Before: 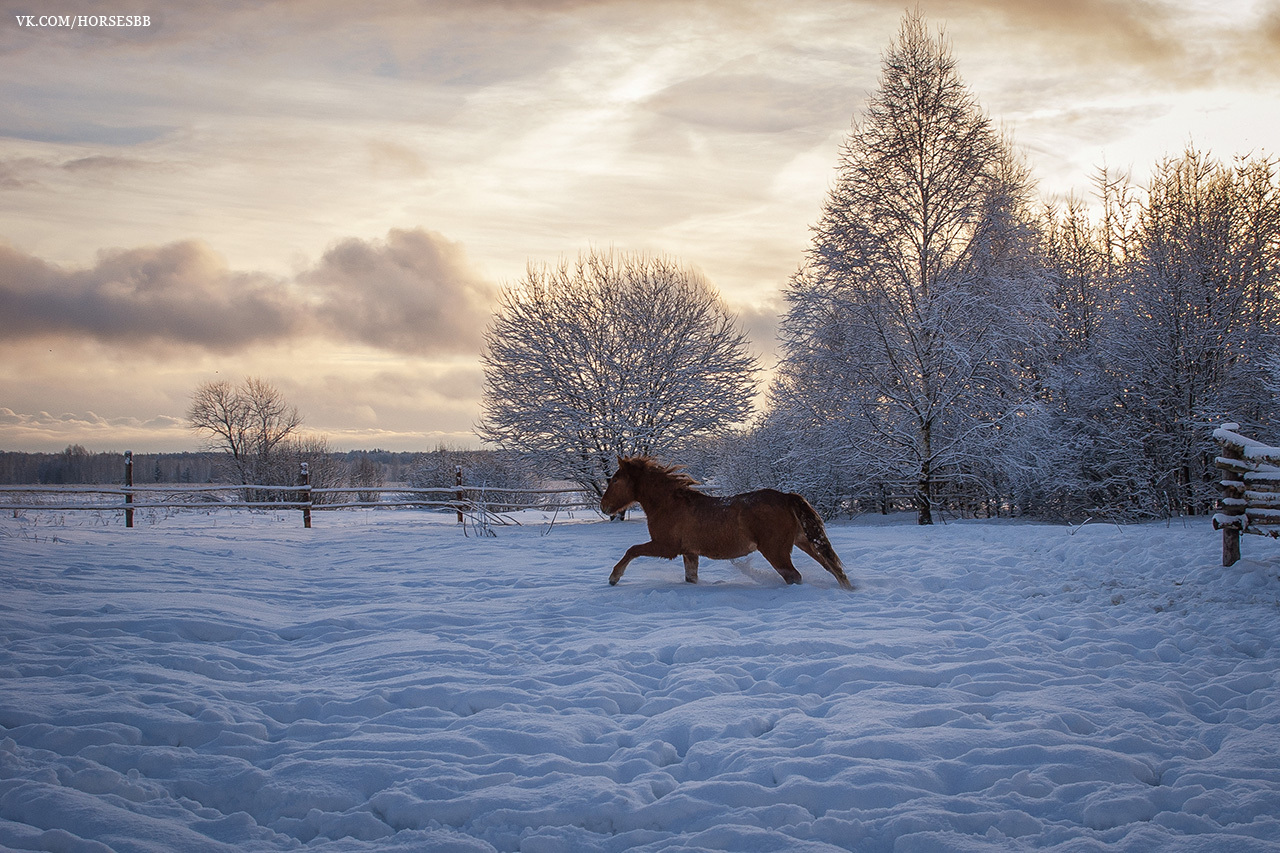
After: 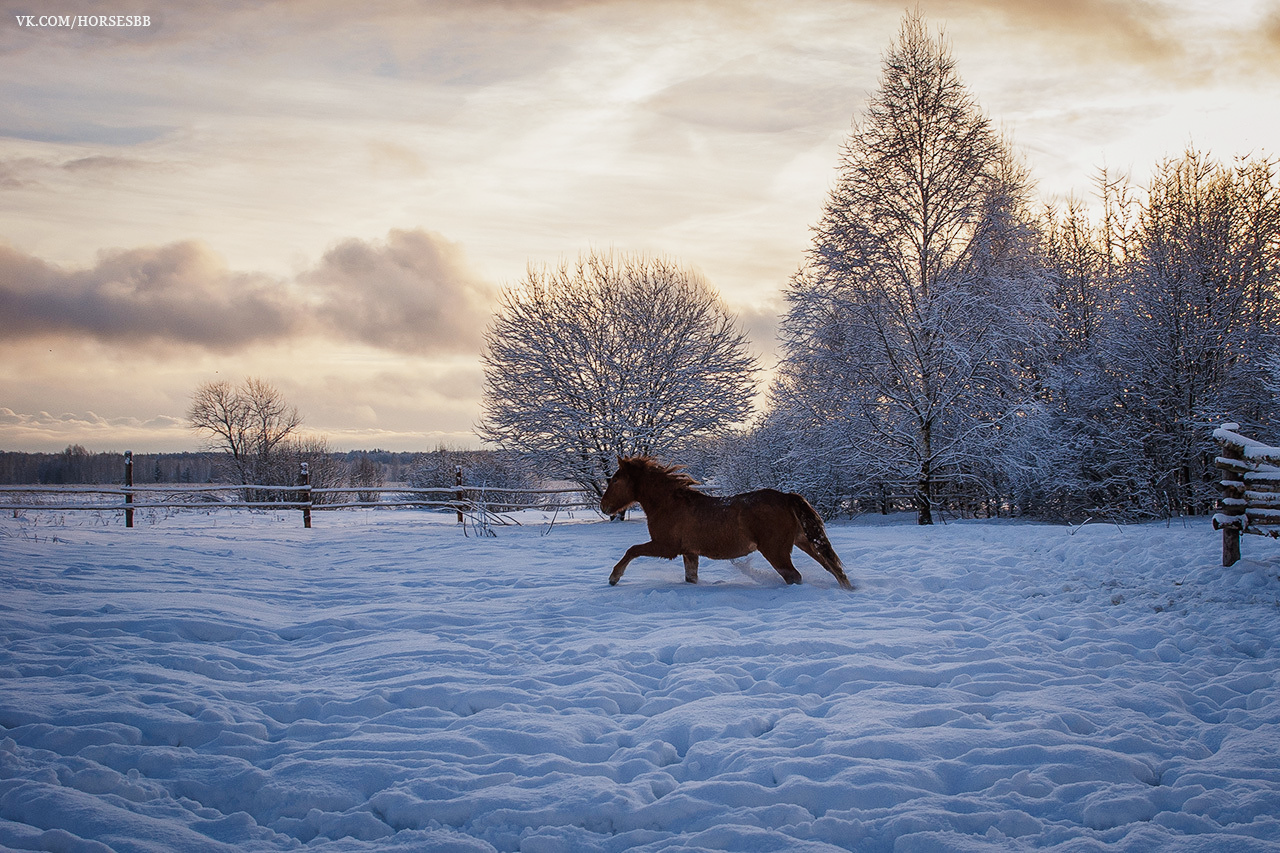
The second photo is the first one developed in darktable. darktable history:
tone curve: curves: ch0 [(0, 0) (0.087, 0.054) (0.281, 0.245) (0.506, 0.526) (0.8, 0.824) (0.994, 0.955)]; ch1 [(0, 0) (0.27, 0.195) (0.406, 0.435) (0.452, 0.474) (0.495, 0.5) (0.514, 0.508) (0.563, 0.584) (0.654, 0.689) (1, 1)]; ch2 [(0, 0) (0.269, 0.299) (0.459, 0.441) (0.498, 0.499) (0.523, 0.52) (0.551, 0.549) (0.633, 0.625) (0.659, 0.681) (0.718, 0.764) (1, 1)], preserve colors none
